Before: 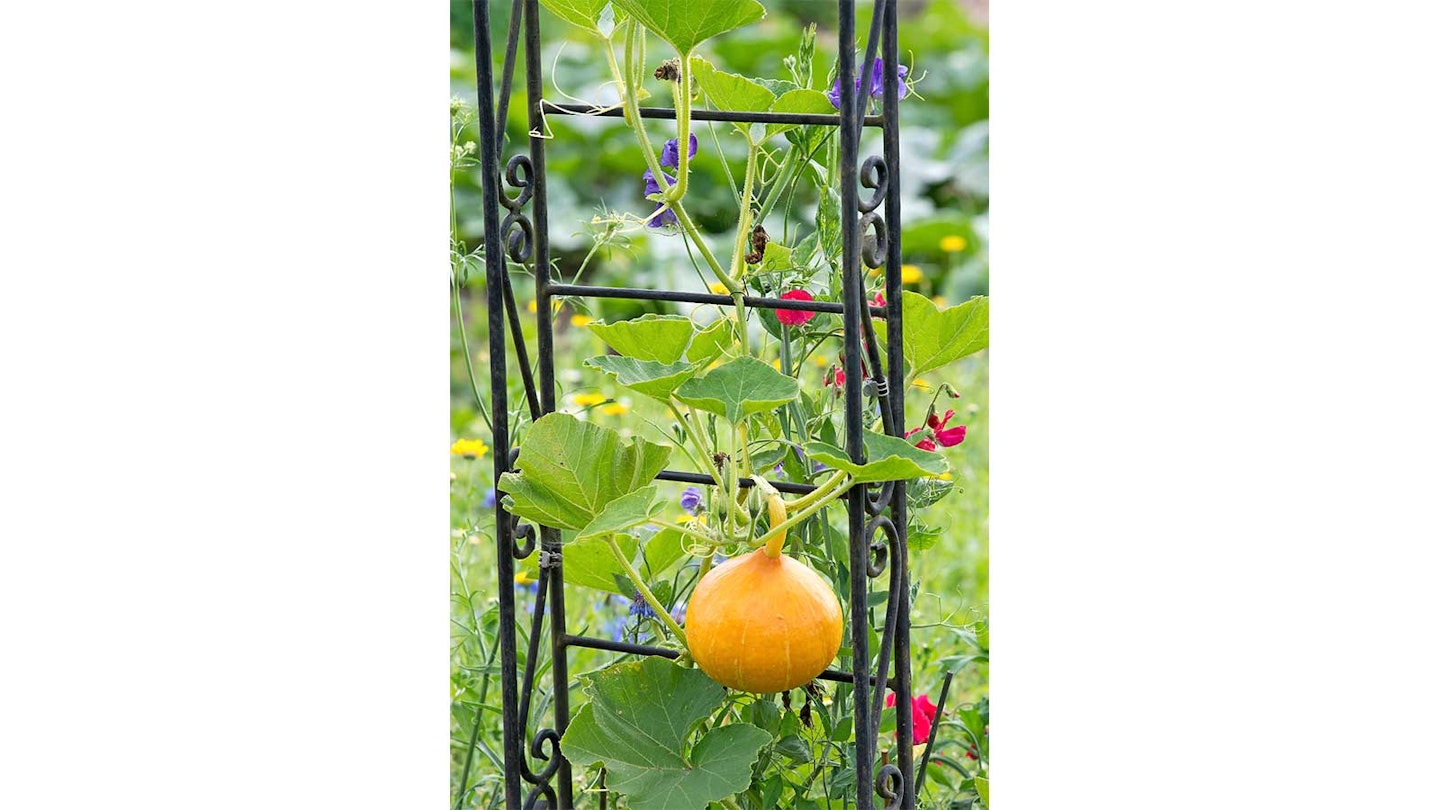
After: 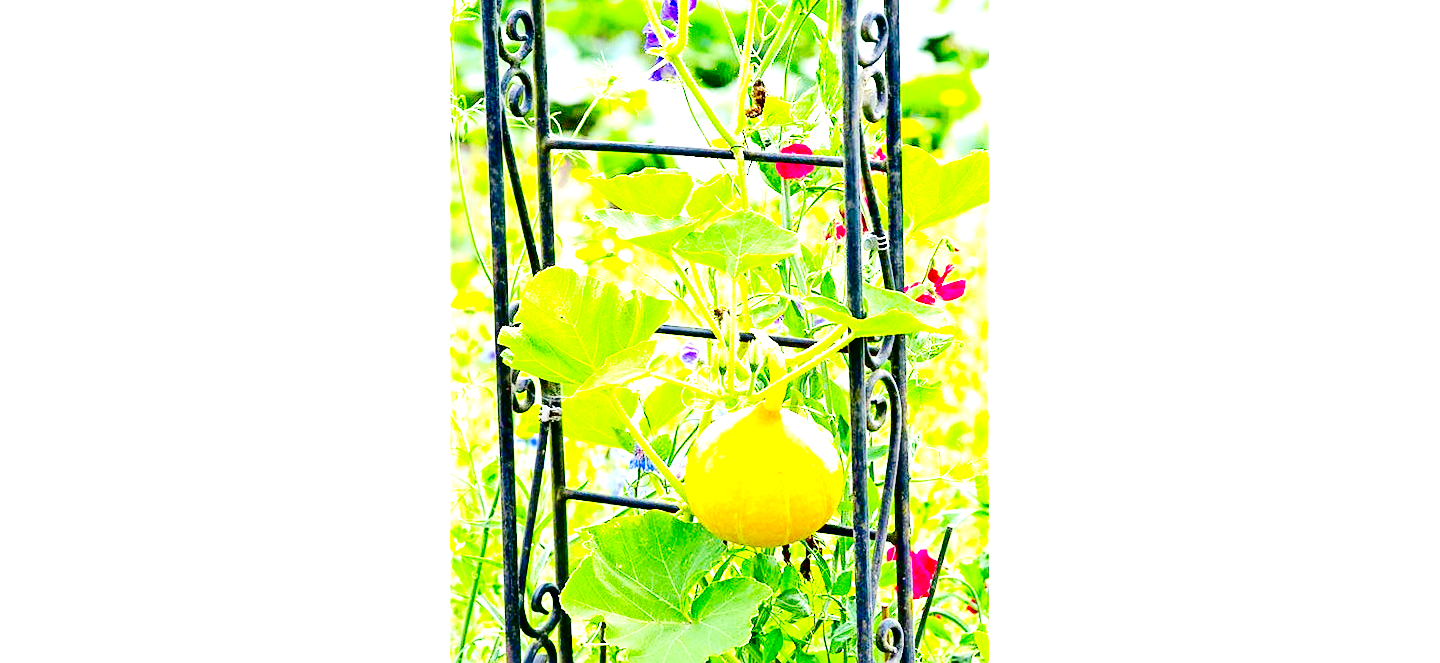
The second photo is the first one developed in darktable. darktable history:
crop and rotate: top 18.128%
exposure: black level correction 0, exposure 1.001 EV, compensate exposure bias true, compensate highlight preservation false
tone equalizer: -7 EV 0.142 EV, -6 EV 0.614 EV, -5 EV 1.15 EV, -4 EV 1.33 EV, -3 EV 1.12 EV, -2 EV 0.6 EV, -1 EV 0.158 EV, edges refinement/feathering 500, mask exposure compensation -1.57 EV, preserve details no
base curve: curves: ch0 [(0, 0.007) (0.028, 0.063) (0.121, 0.311) (0.46, 0.743) (0.859, 0.957) (1, 1)], preserve colors none
color balance rgb: shadows lift › chroma 2.05%, shadows lift › hue 219.8°, perceptual saturation grading › global saturation 29.803%, contrast 15.12%
contrast brightness saturation: brightness -0.992, saturation 0.999
